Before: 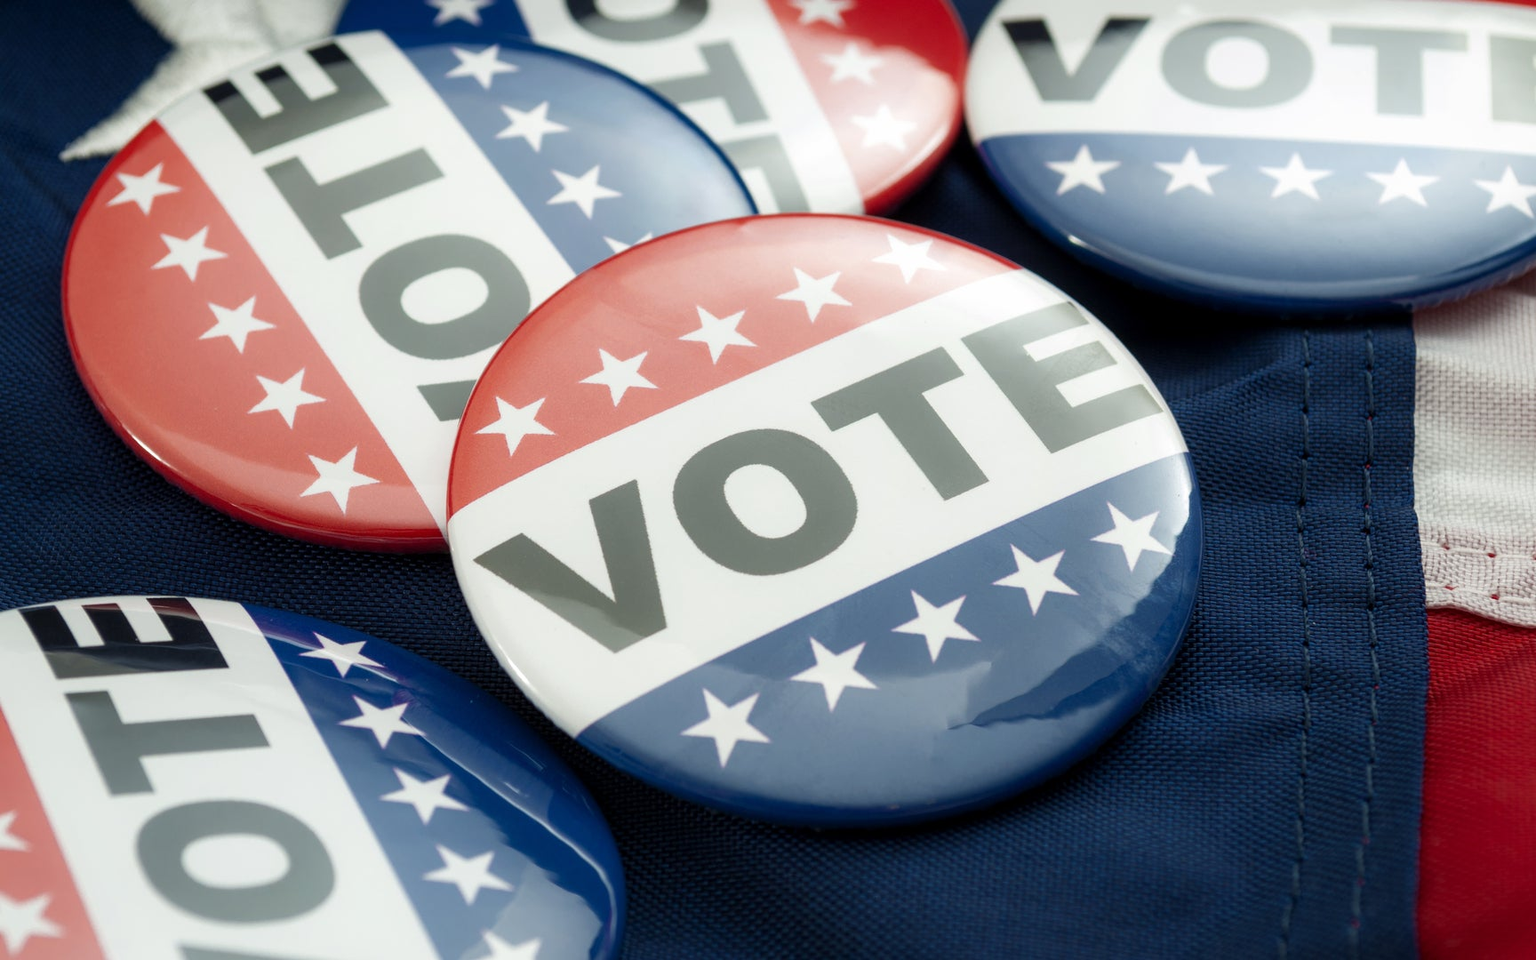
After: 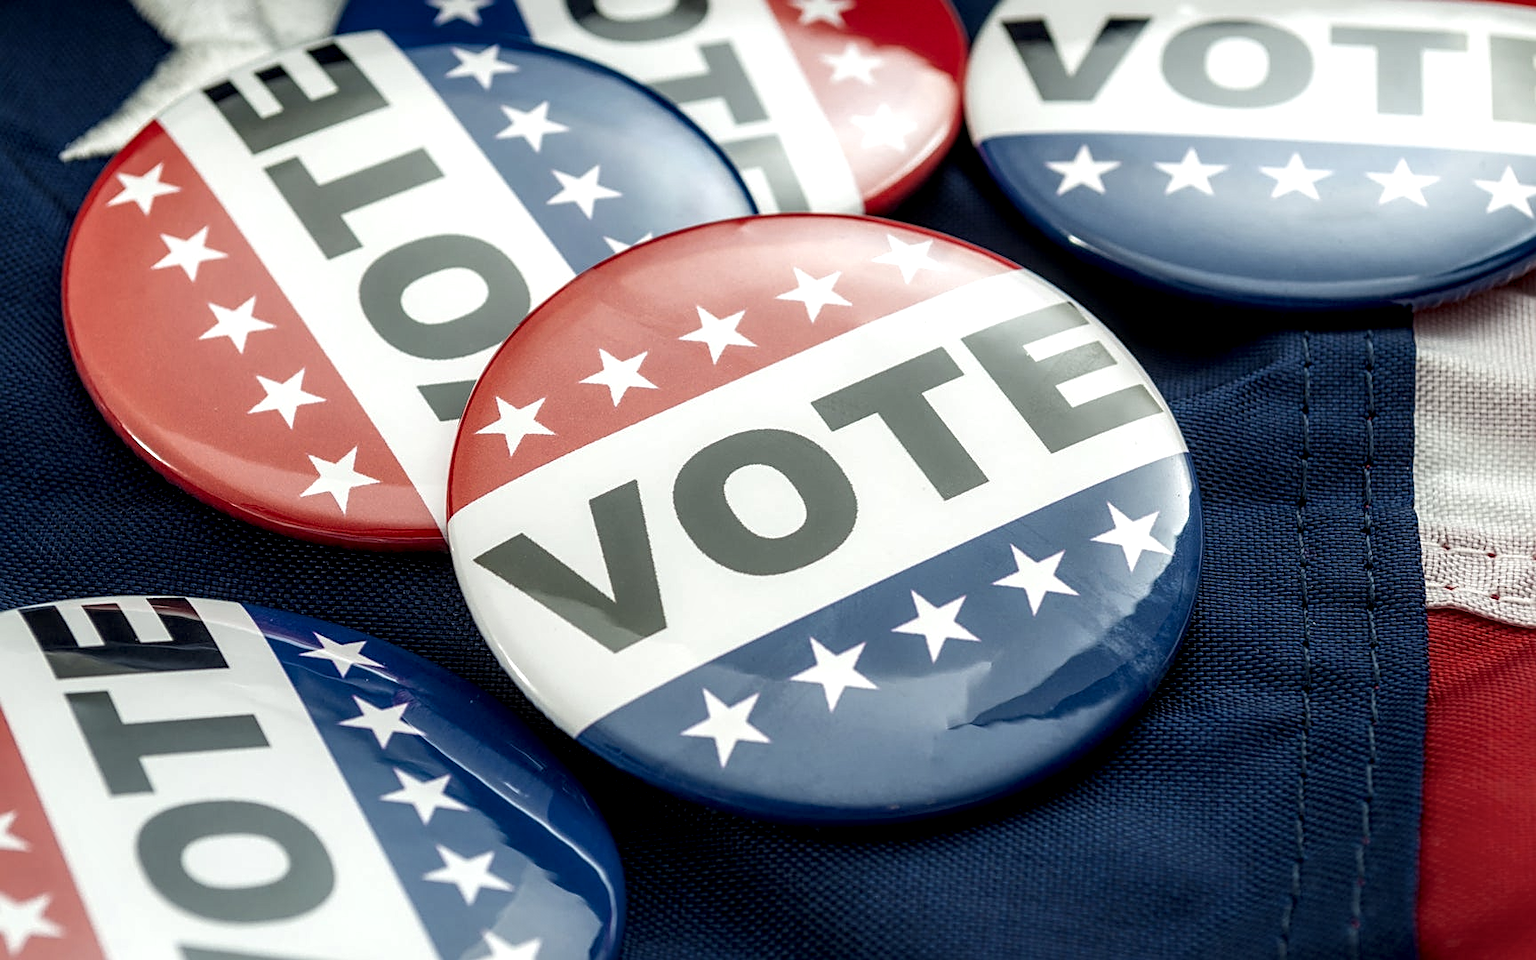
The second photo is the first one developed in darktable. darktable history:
local contrast: highlights 60%, shadows 60%, detail 160%
sharpen: on, module defaults
